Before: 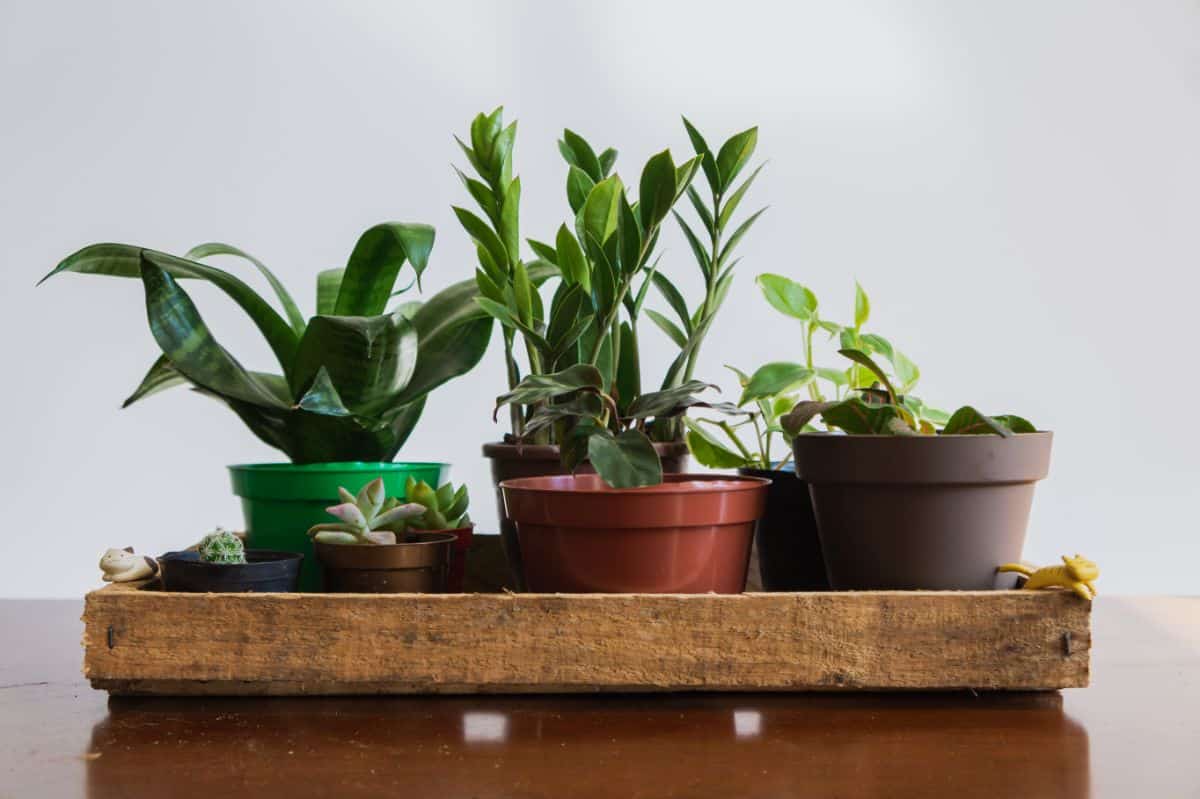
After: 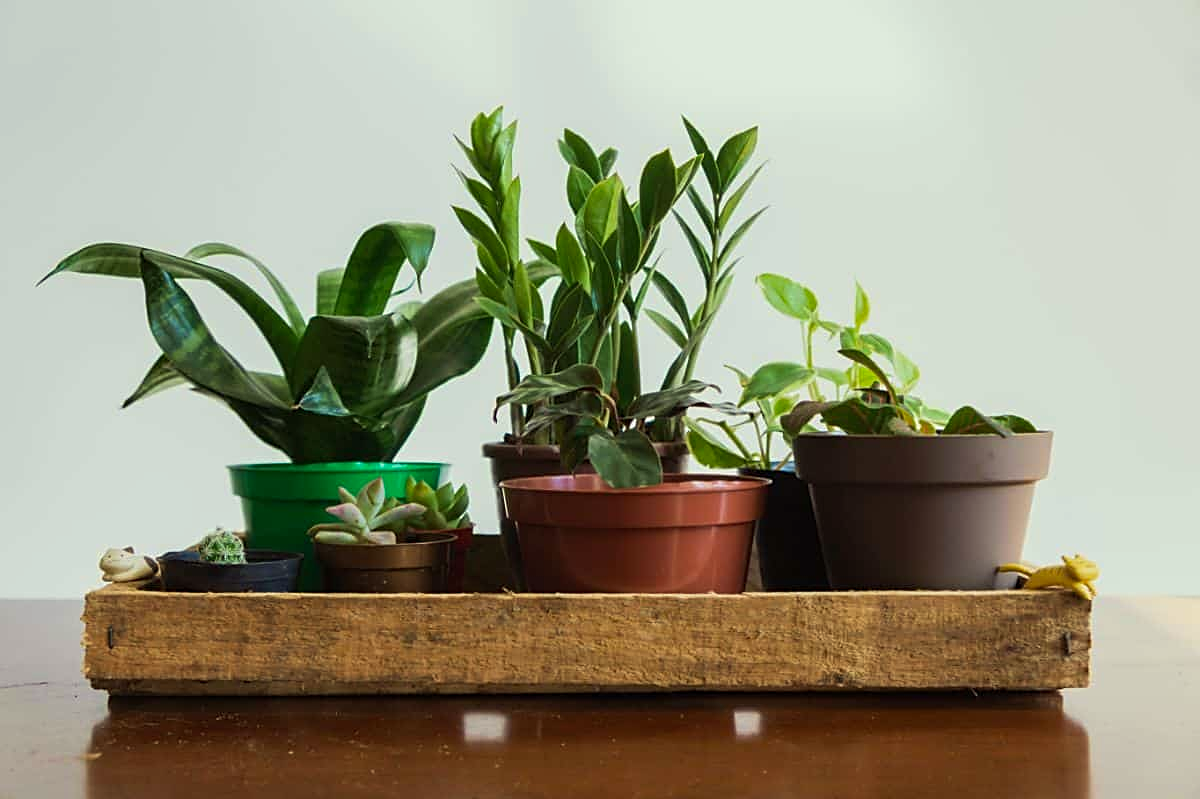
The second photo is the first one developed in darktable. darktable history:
velvia: strength 15.46%
sharpen: amount 0.482
color correction: highlights a* -4.48, highlights b* 7.11
